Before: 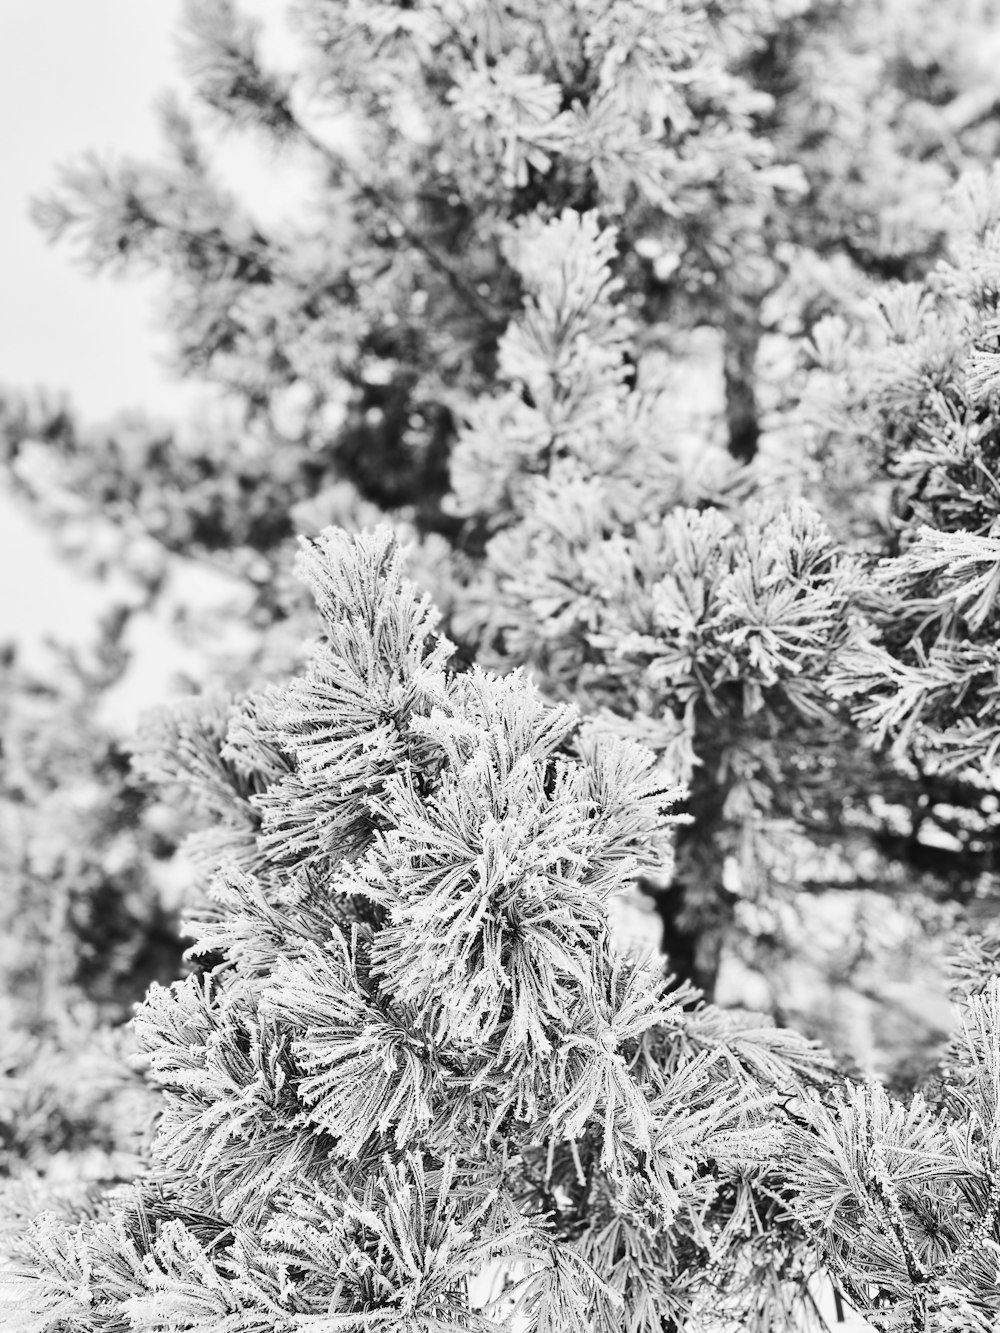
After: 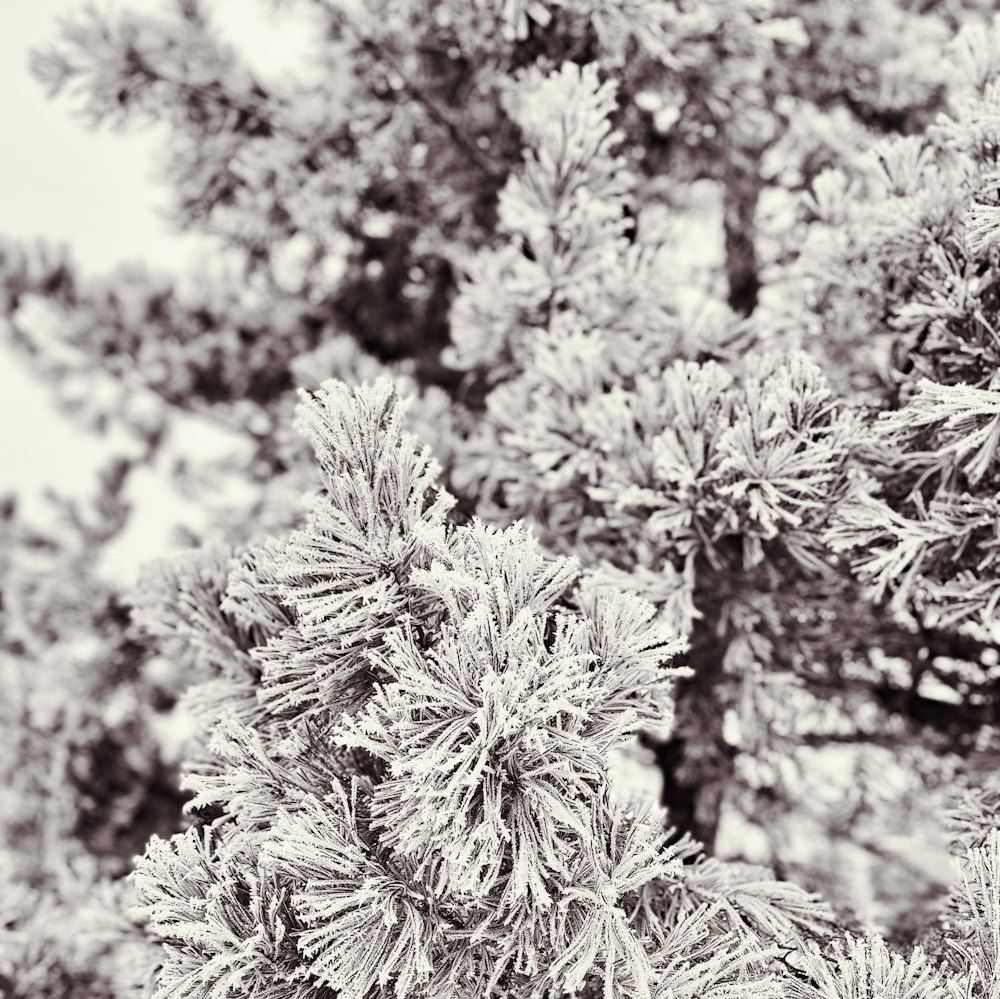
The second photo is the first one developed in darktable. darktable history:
split-toning: shadows › saturation 0.2
haze removal: compatibility mode true, adaptive false
crop: top 11.038%, bottom 13.962%
color correction: highlights a* 0.816, highlights b* 2.78, saturation 1.1
